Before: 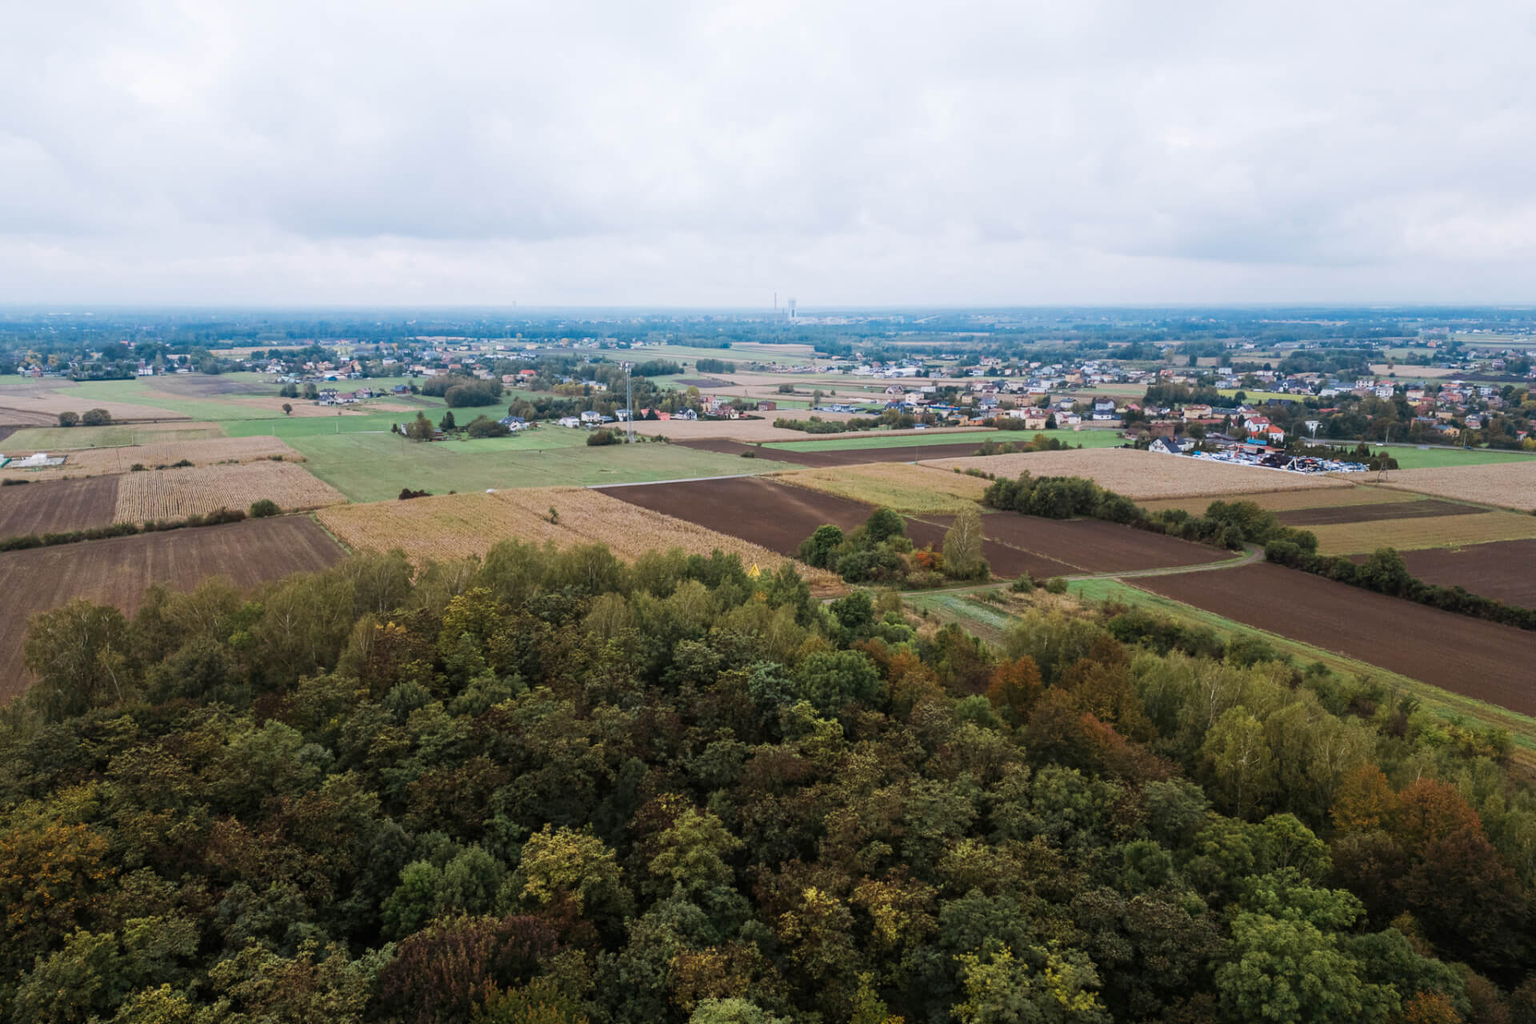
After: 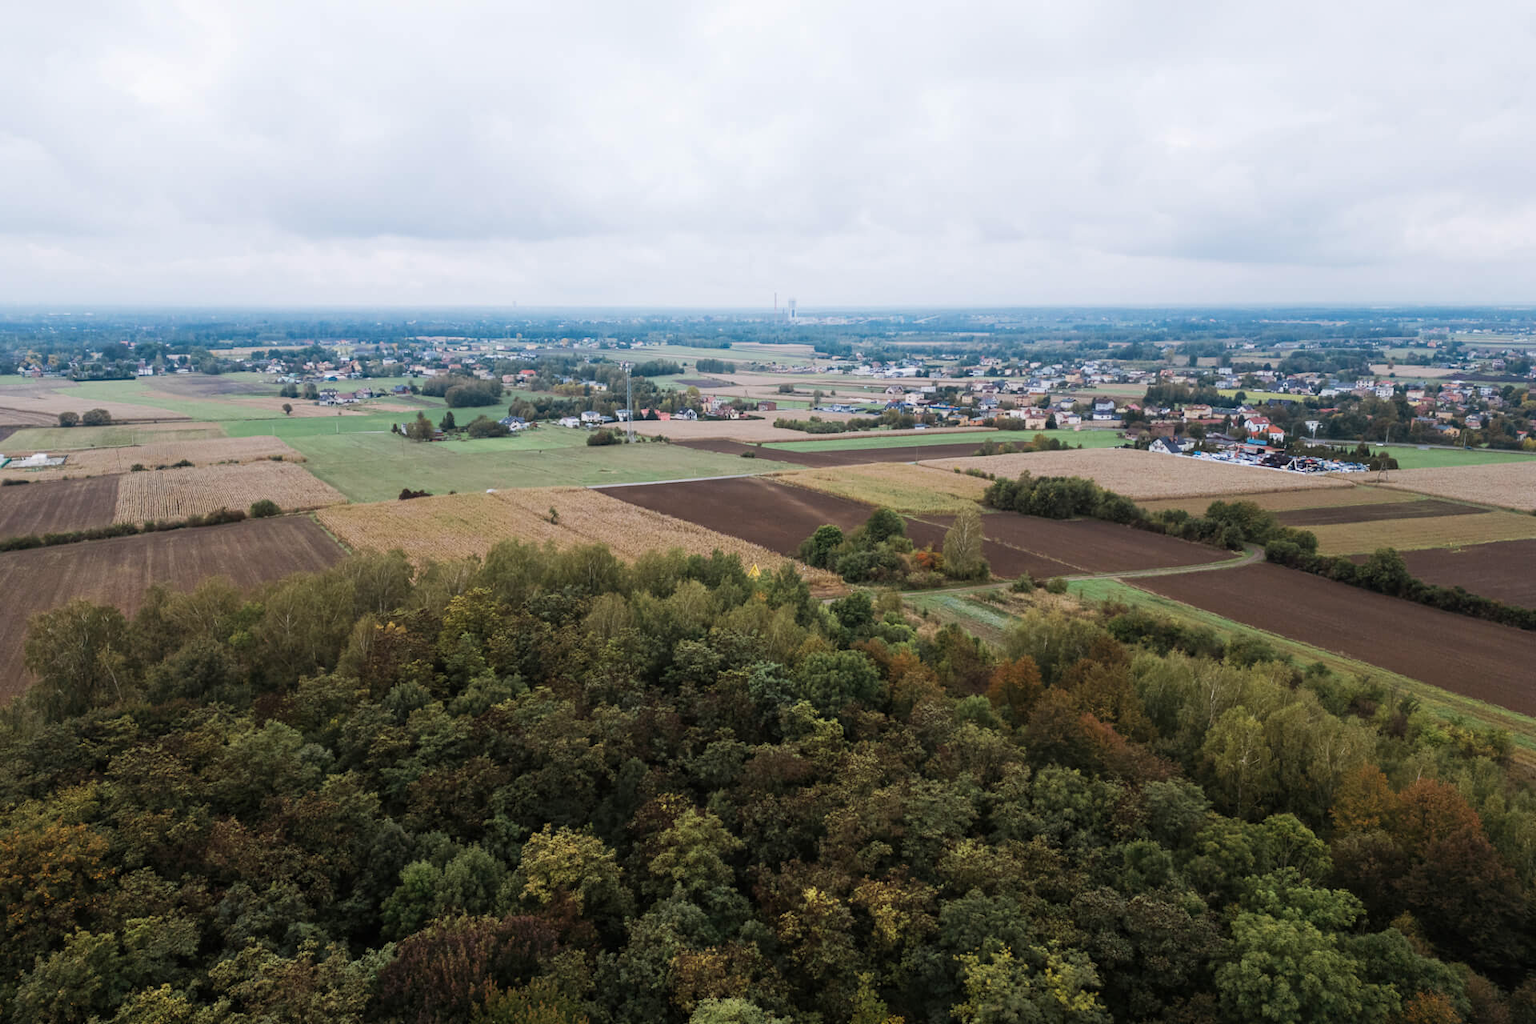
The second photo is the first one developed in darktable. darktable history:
contrast brightness saturation: saturation -0.1
